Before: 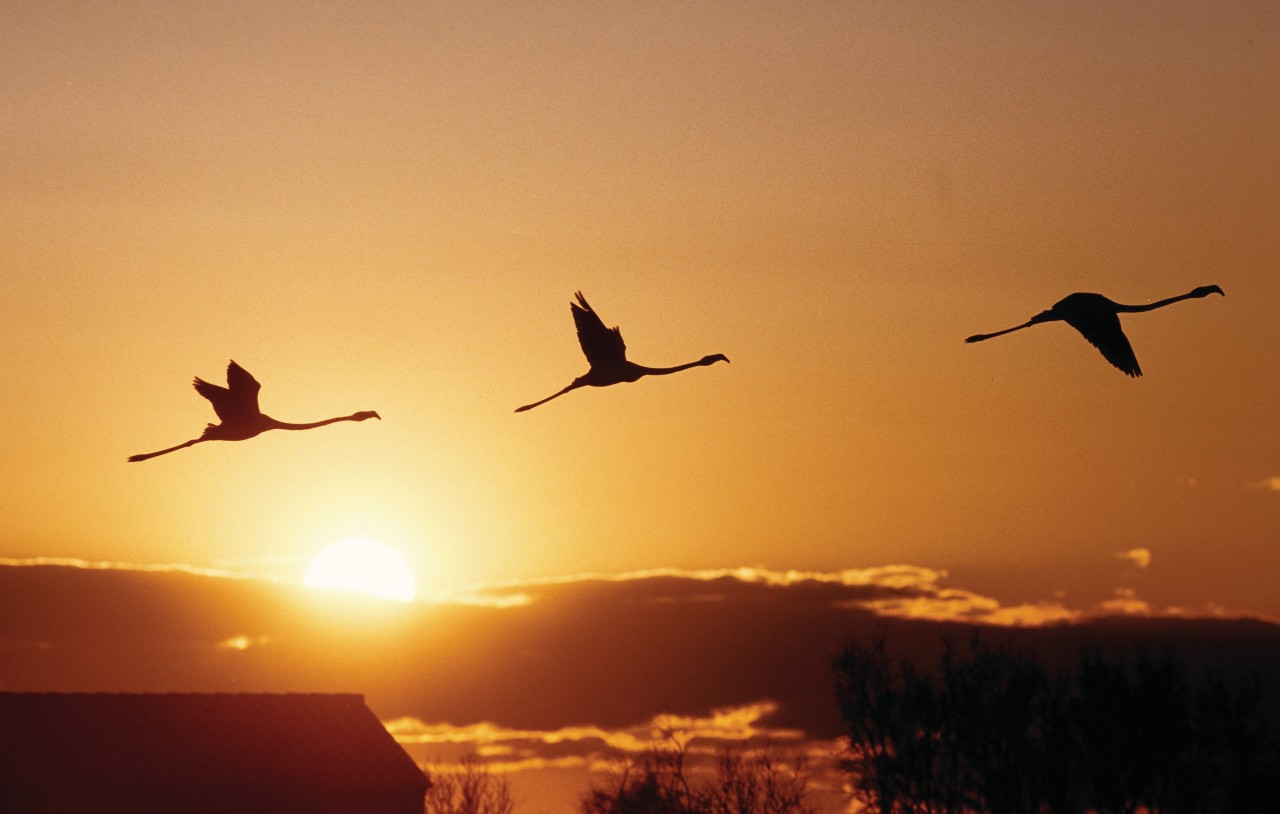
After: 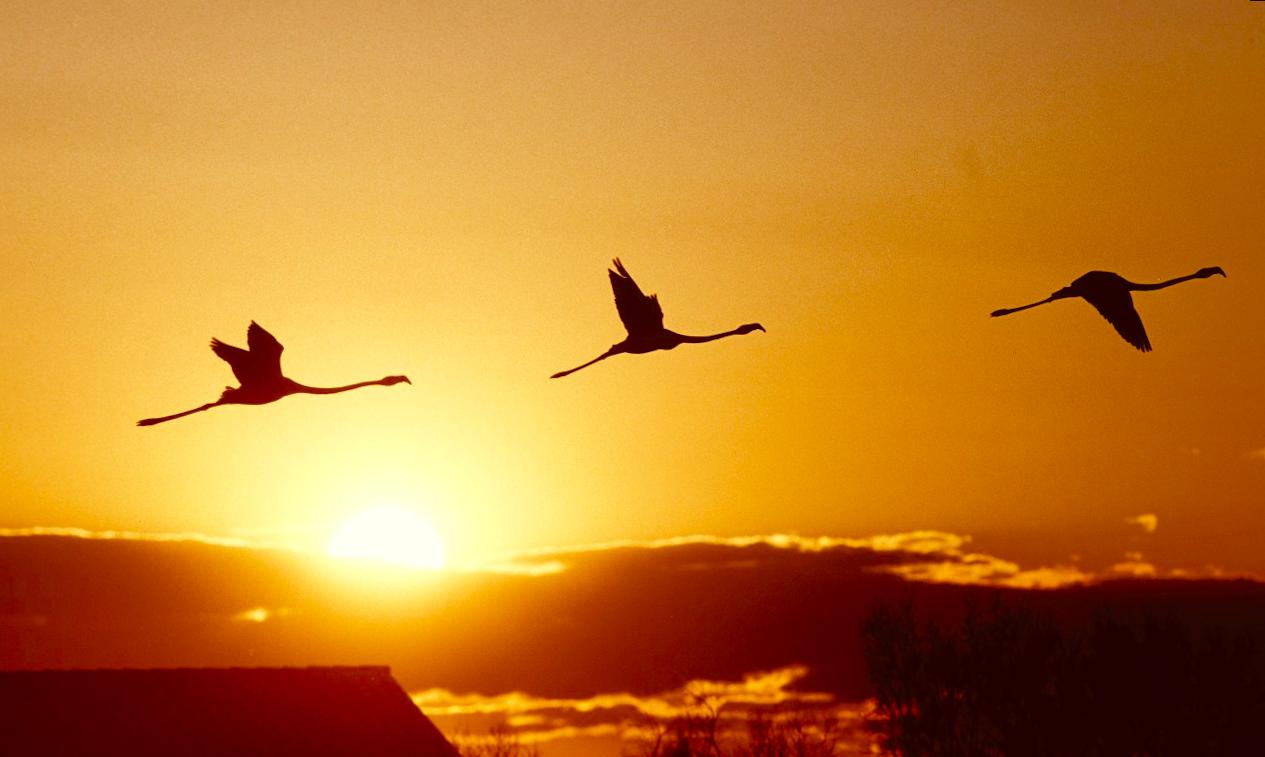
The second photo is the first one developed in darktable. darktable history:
color balance rgb: perceptual saturation grading › global saturation 20%, perceptual saturation grading › highlights -25%, perceptual saturation grading › shadows 50%
rotate and perspective: rotation 0.679°, lens shift (horizontal) 0.136, crop left 0.009, crop right 0.991, crop top 0.078, crop bottom 0.95
exposure: exposure 0.207 EV, compensate highlight preservation false
color correction: highlights a* -5.94, highlights b* 9.48, shadows a* 10.12, shadows b* 23.94
